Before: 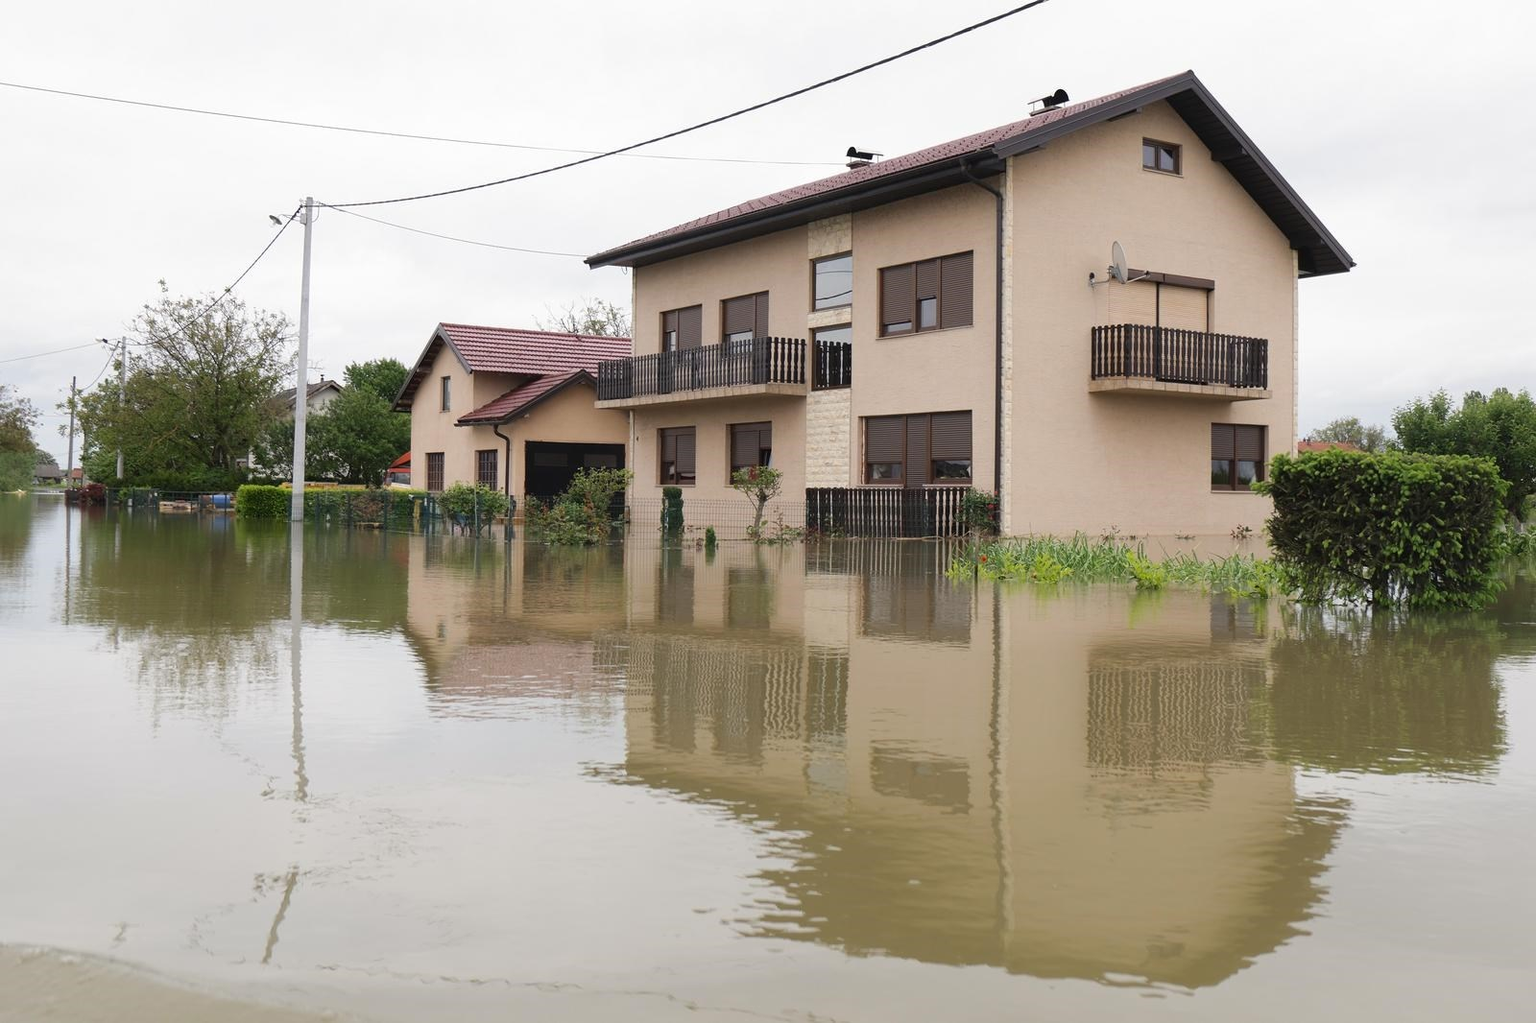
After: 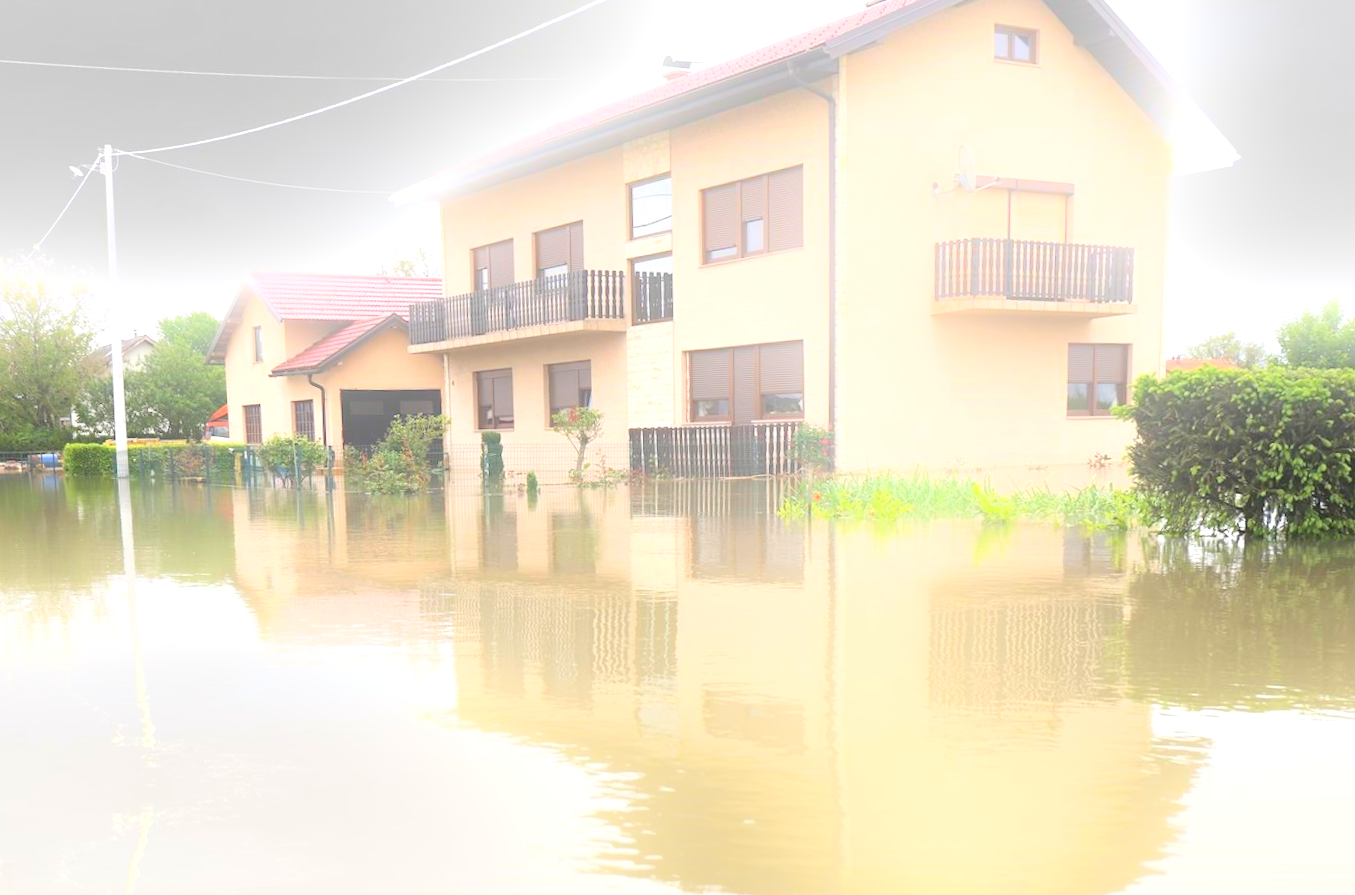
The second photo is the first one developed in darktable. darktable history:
rotate and perspective: rotation 0.062°, lens shift (vertical) 0.115, lens shift (horizontal) -0.133, crop left 0.047, crop right 0.94, crop top 0.061, crop bottom 0.94
exposure: black level correction 0, exposure 1.198 EV, compensate exposure bias true, compensate highlight preservation false
bloom: threshold 82.5%, strength 16.25%
crop and rotate: angle 1.96°, left 5.673%, top 5.673%
